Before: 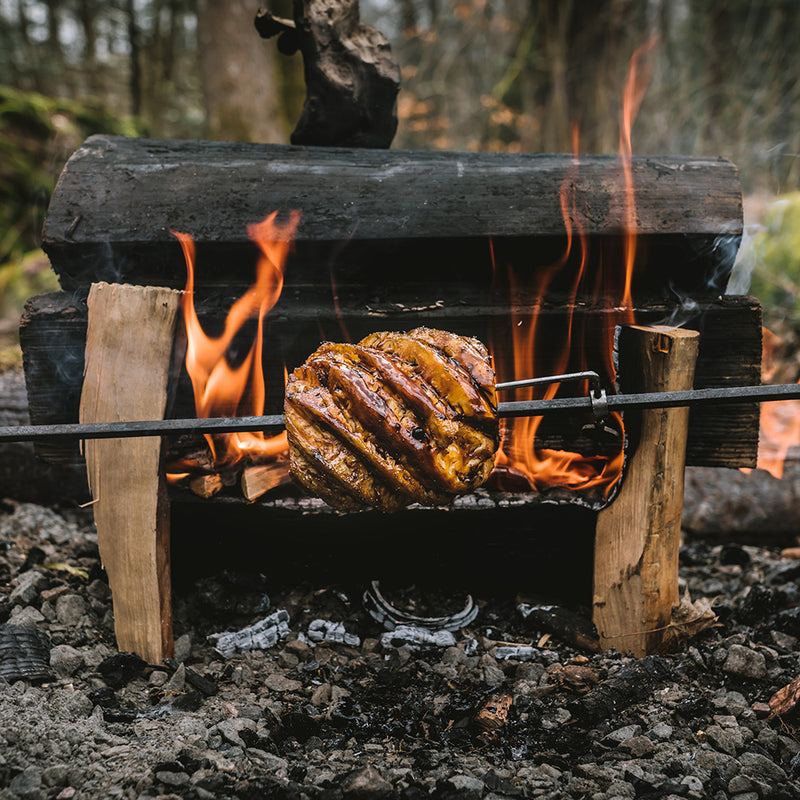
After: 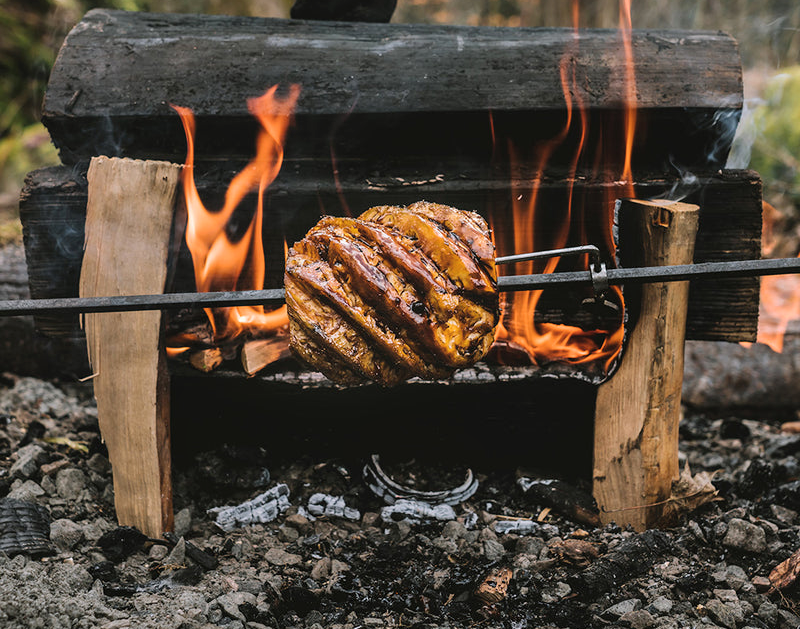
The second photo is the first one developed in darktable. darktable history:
crop and rotate: top 15.774%, bottom 5.506%
shadows and highlights: shadows 37.27, highlights -28.18, soften with gaussian
